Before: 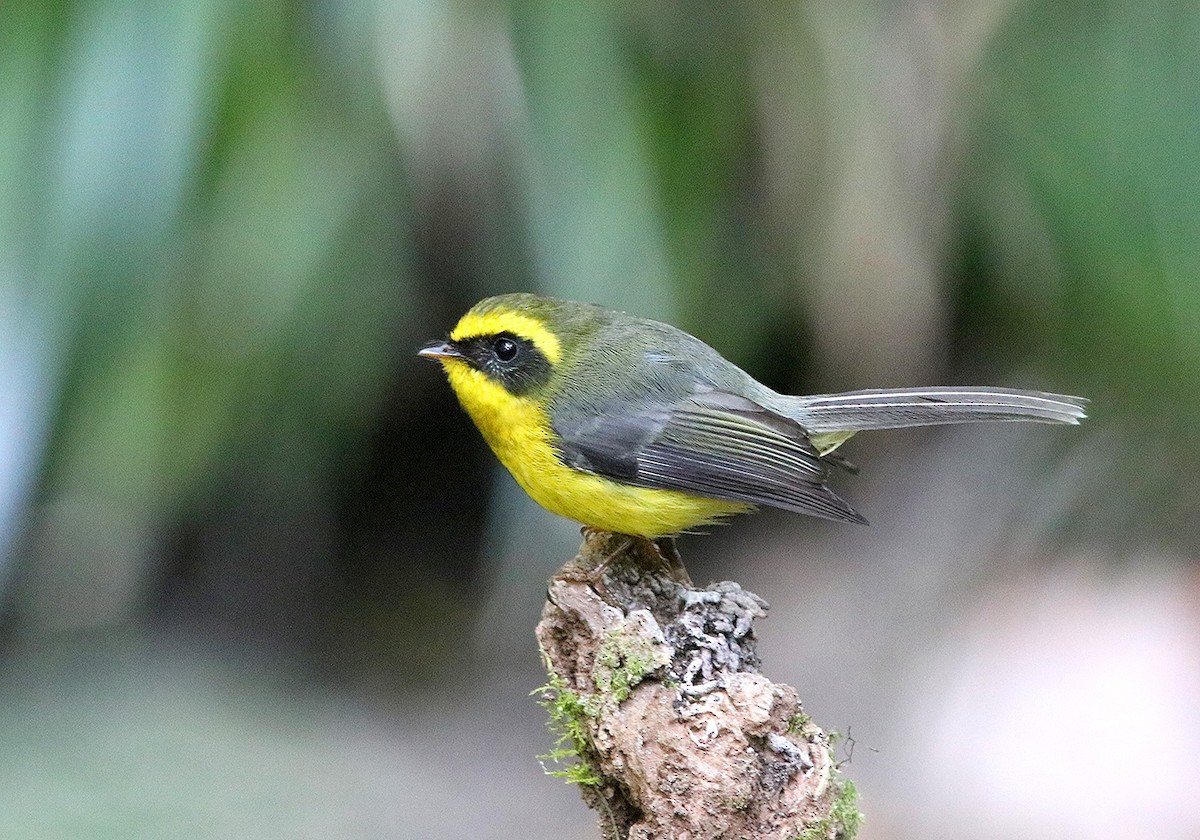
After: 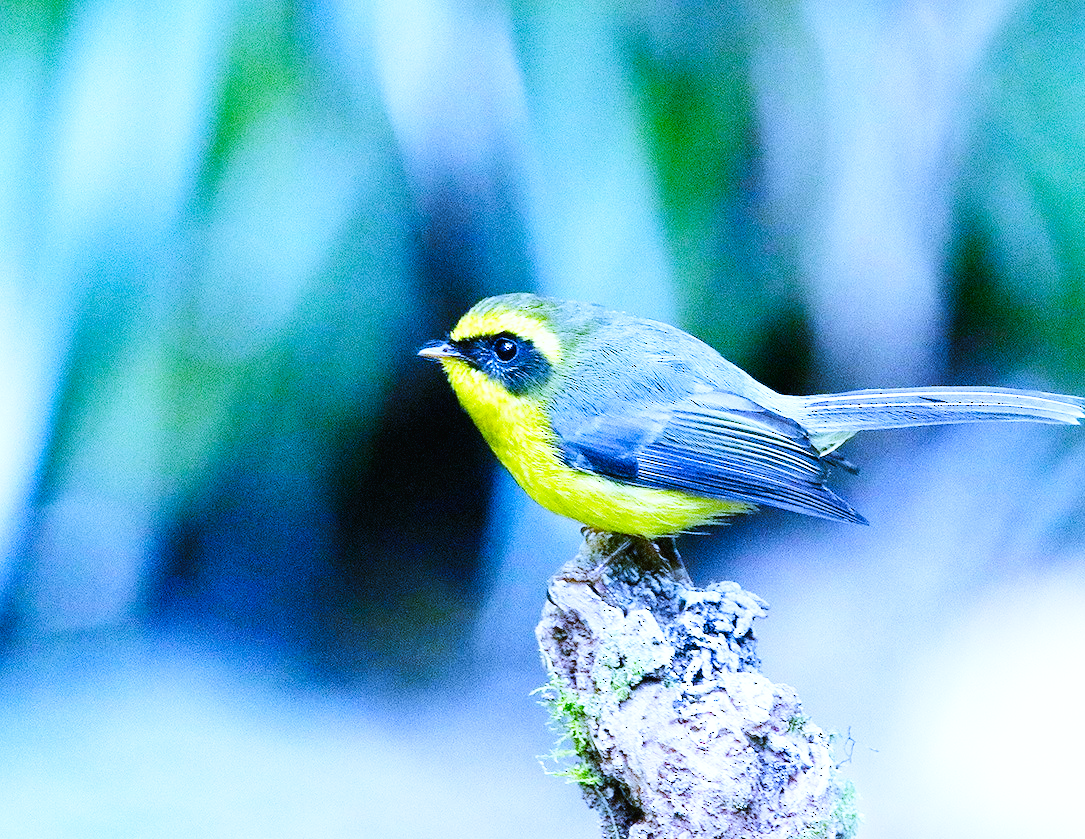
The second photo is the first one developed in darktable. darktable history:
exposure: compensate exposure bias true, compensate highlight preservation false
contrast brightness saturation: brightness -0.02, saturation 0.35
white balance: red 0.766, blue 1.537
base curve: curves: ch0 [(0, 0.003) (0.001, 0.002) (0.006, 0.004) (0.02, 0.022) (0.048, 0.086) (0.094, 0.234) (0.162, 0.431) (0.258, 0.629) (0.385, 0.8) (0.548, 0.918) (0.751, 0.988) (1, 1)], preserve colors none
crop: right 9.509%, bottom 0.031%
